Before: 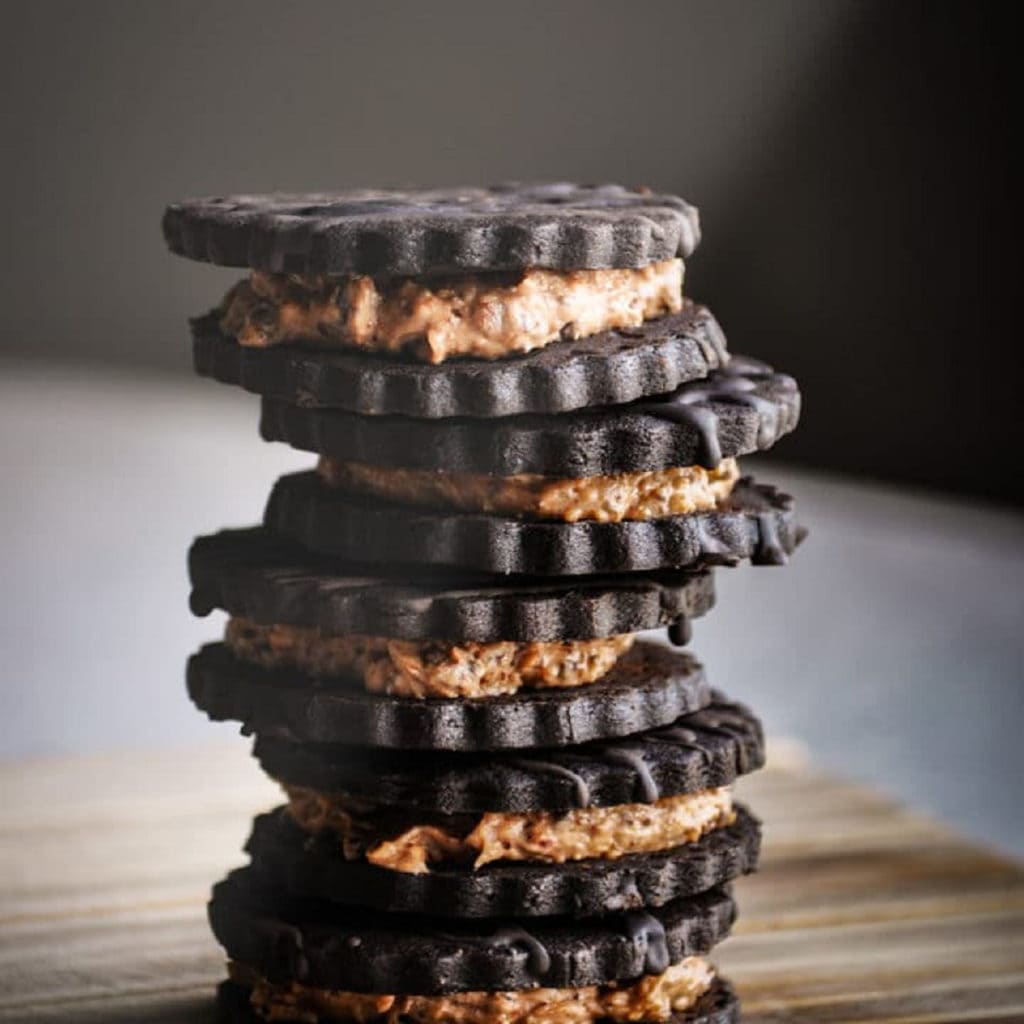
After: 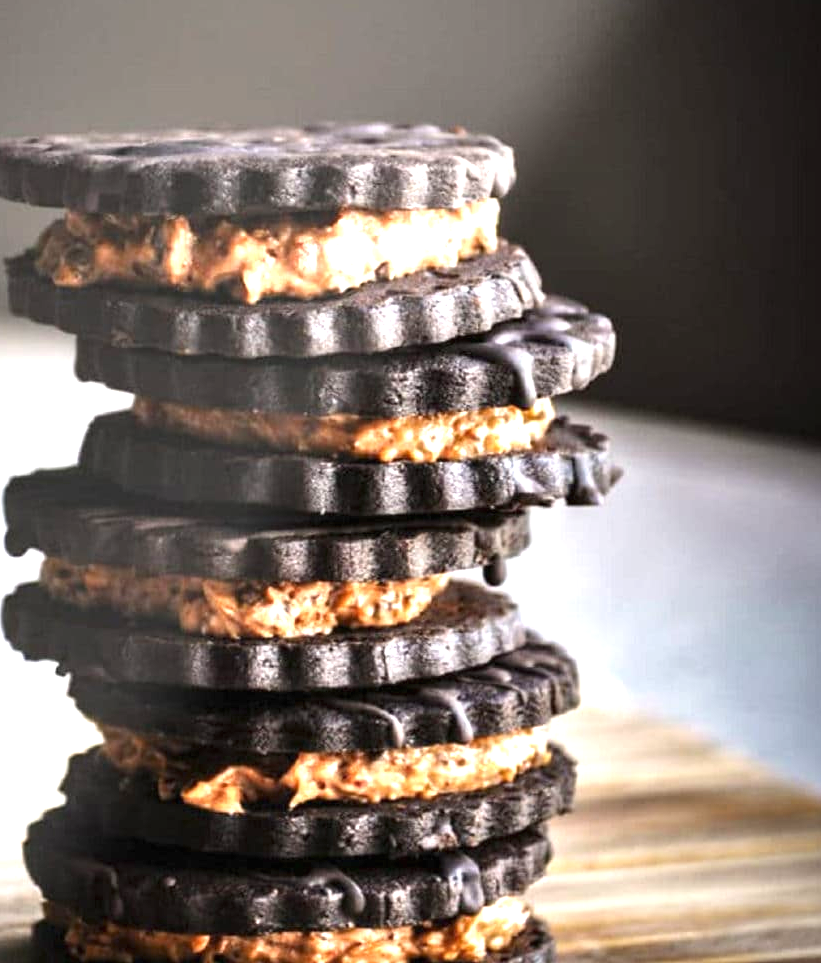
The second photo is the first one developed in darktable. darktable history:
crop and rotate: left 18.105%, top 5.885%, right 1.712%
exposure: black level correction 0, exposure 1.298 EV, compensate highlight preservation false
